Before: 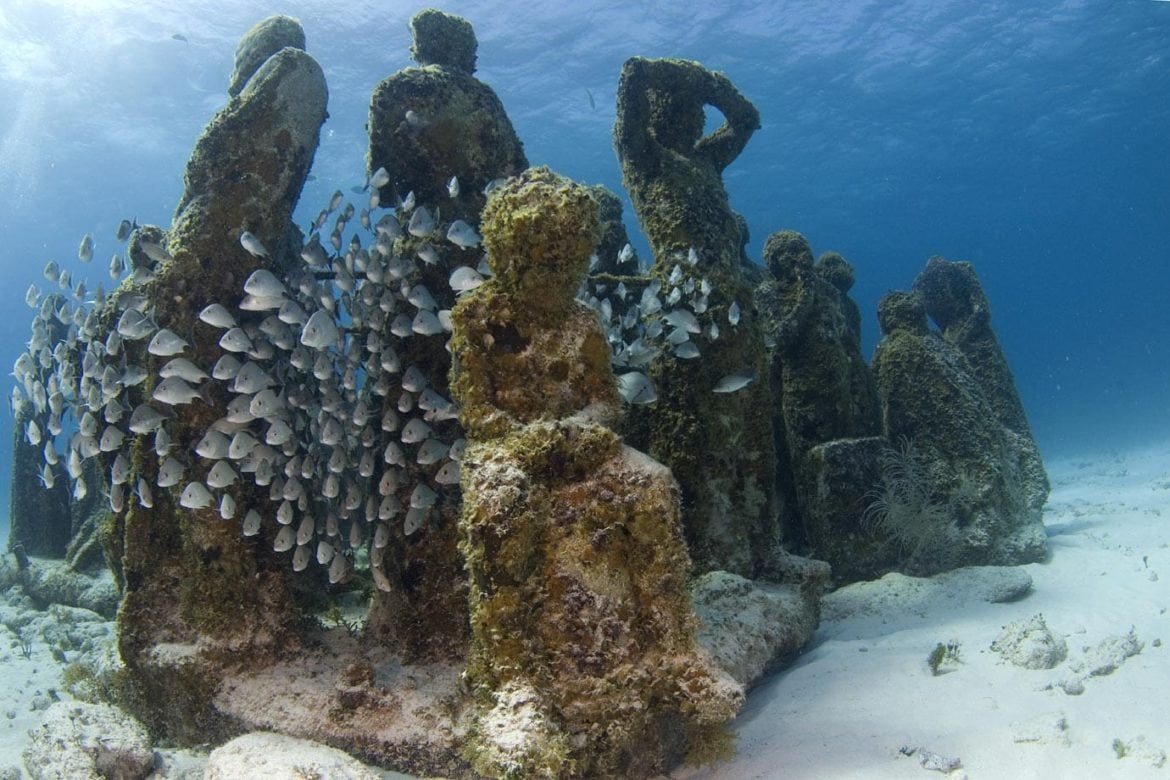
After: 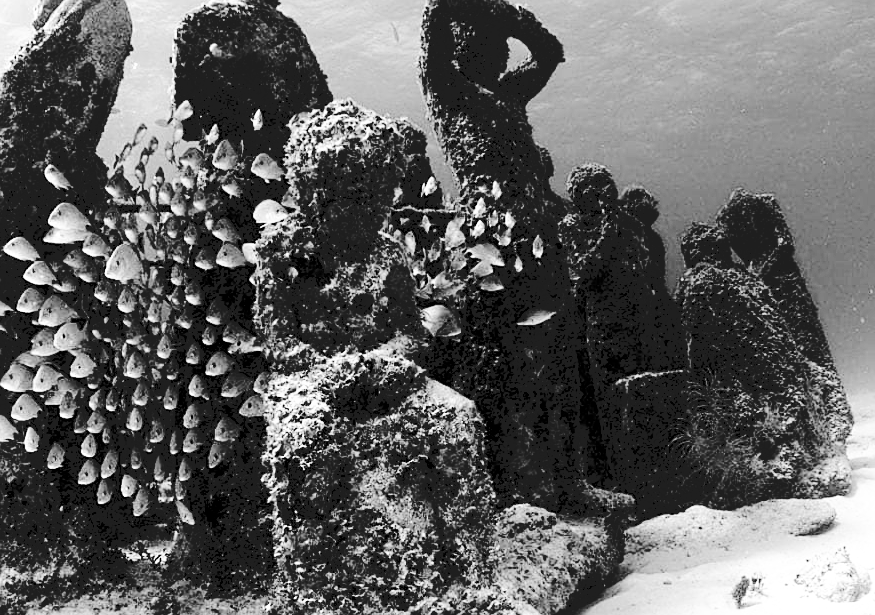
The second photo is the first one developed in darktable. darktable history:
crop: left 16.768%, top 8.653%, right 8.362%, bottom 12.485%
color balance: contrast 8.5%, output saturation 105%
sharpen: on, module defaults
tone curve: curves: ch0 [(0, 0) (0.003, 0.117) (0.011, 0.115) (0.025, 0.116) (0.044, 0.116) (0.069, 0.112) (0.1, 0.113) (0.136, 0.127) (0.177, 0.148) (0.224, 0.191) (0.277, 0.249) (0.335, 0.363) (0.399, 0.479) (0.468, 0.589) (0.543, 0.664) (0.623, 0.733) (0.709, 0.799) (0.801, 0.852) (0.898, 0.914) (1, 1)], preserve colors none
filmic rgb: middle gray luminance 12.74%, black relative exposure -10.13 EV, white relative exposure 3.47 EV, threshold 6 EV, target black luminance 0%, hardness 5.74, latitude 44.69%, contrast 1.221, highlights saturation mix 5%, shadows ↔ highlights balance 26.78%, add noise in highlights 0, preserve chrominance no, color science v3 (2019), use custom middle-gray values true, iterations of high-quality reconstruction 0, contrast in highlights soft, enable highlight reconstruction true
tone equalizer: -8 EV -0.75 EV, -7 EV -0.7 EV, -6 EV -0.6 EV, -5 EV -0.4 EV, -3 EV 0.4 EV, -2 EV 0.6 EV, -1 EV 0.7 EV, +0 EV 0.75 EV, edges refinement/feathering 500, mask exposure compensation -1.57 EV, preserve details no
monochrome: on, module defaults
